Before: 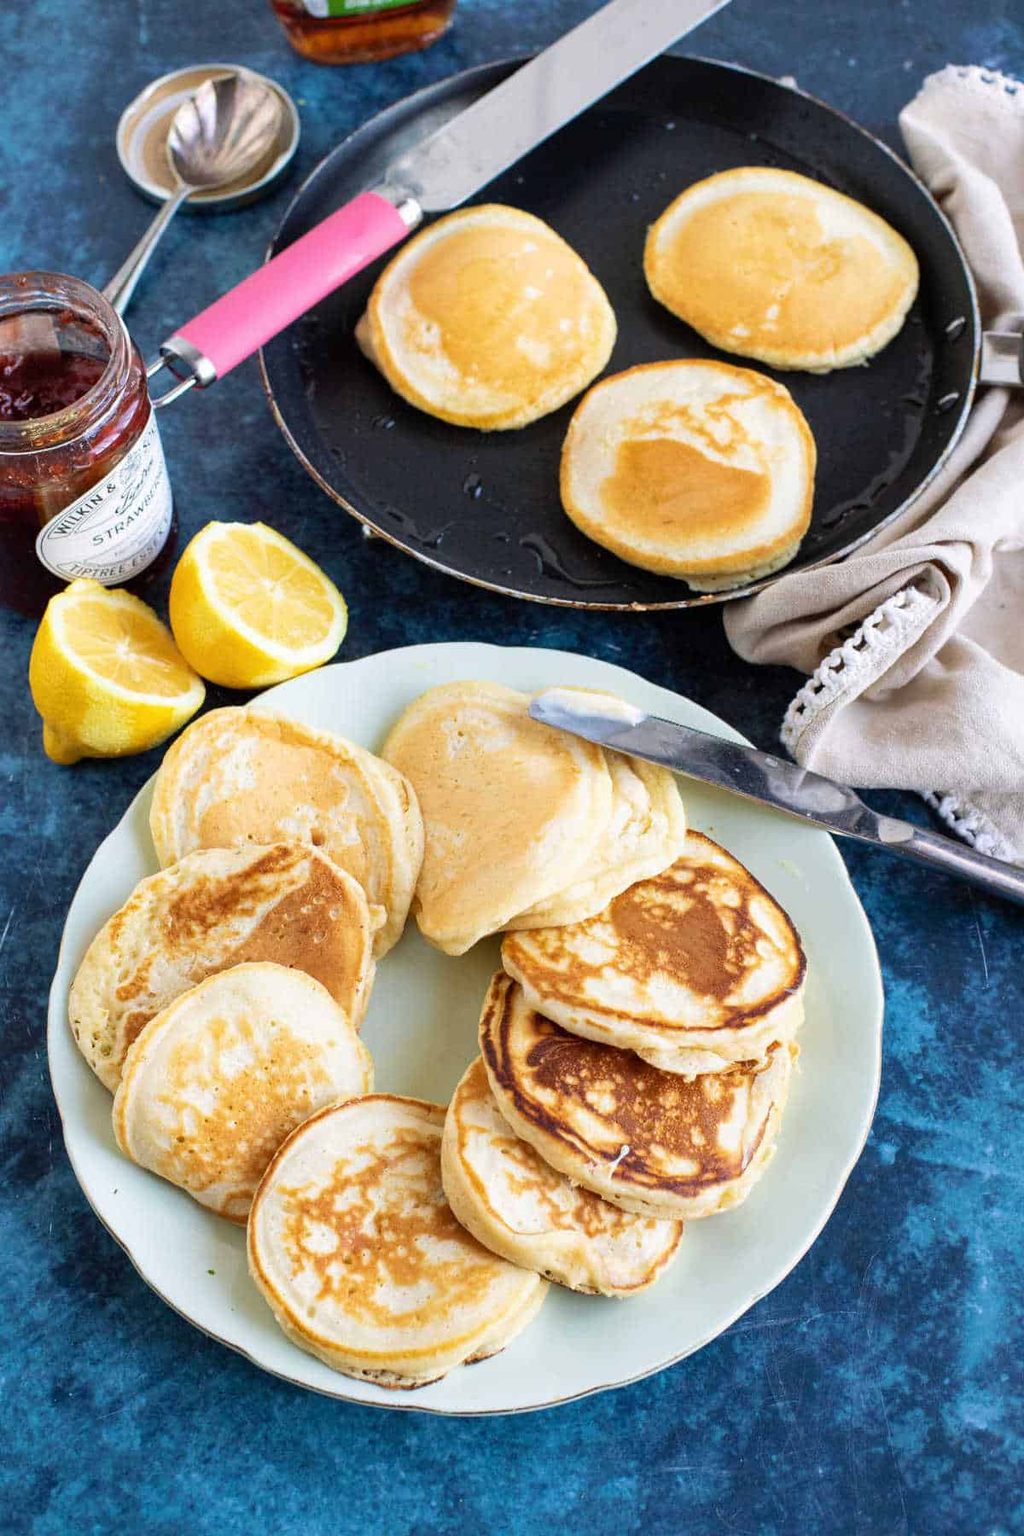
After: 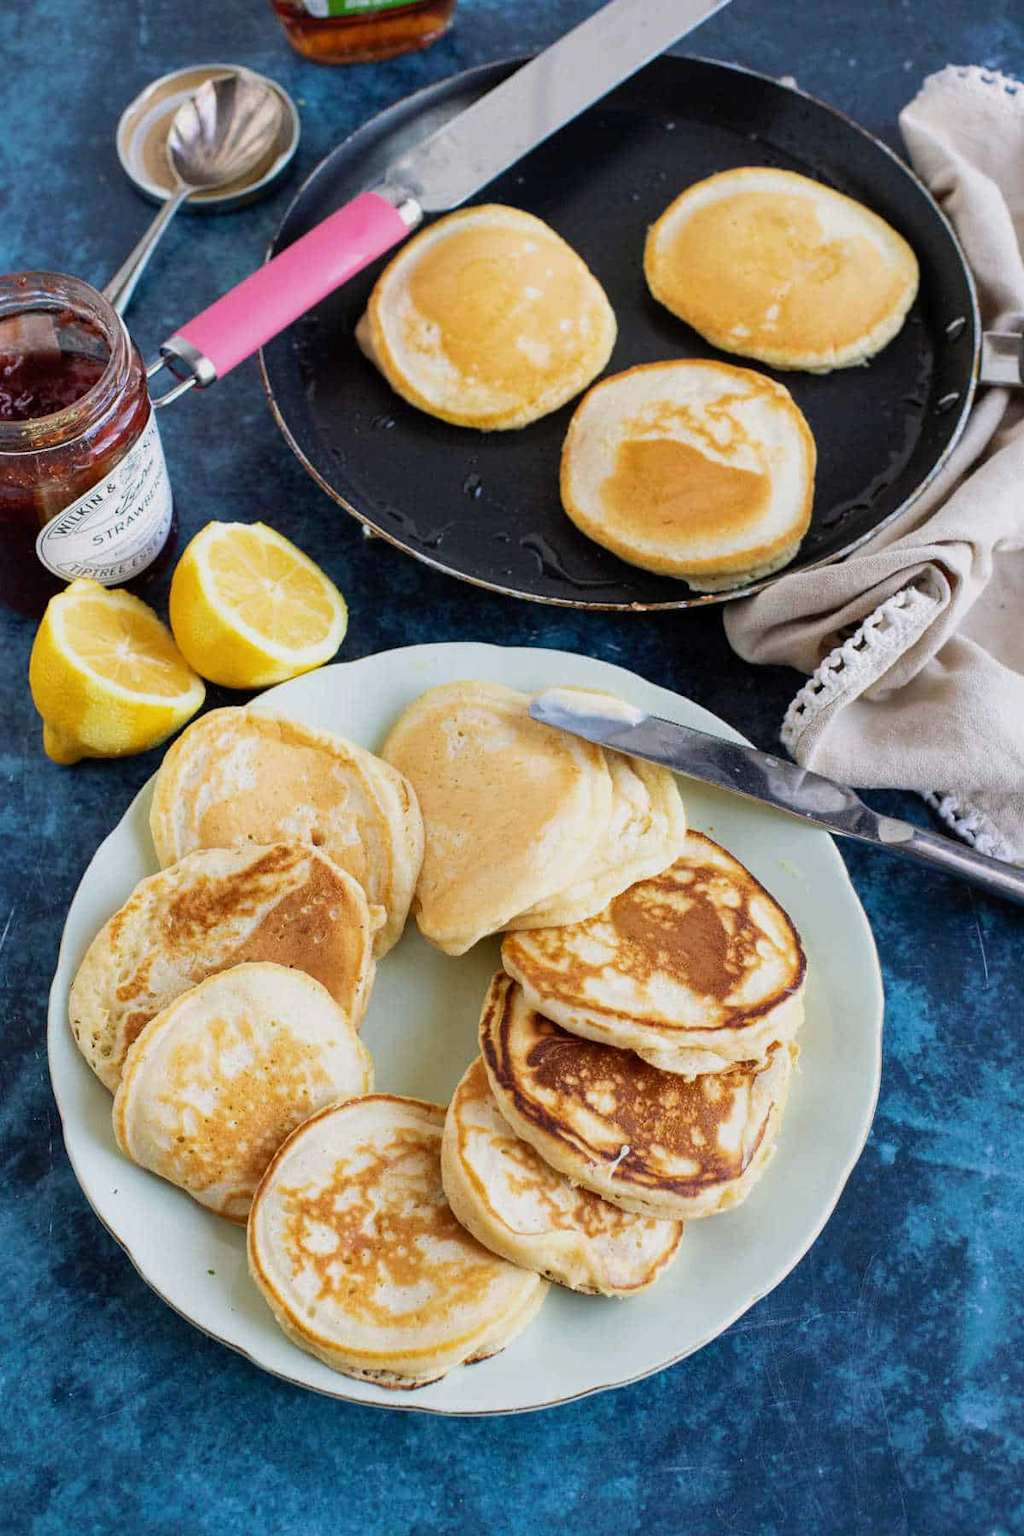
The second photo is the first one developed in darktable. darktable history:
exposure: exposure -0.293 EV, compensate highlight preservation false
rotate and perspective: automatic cropping off
